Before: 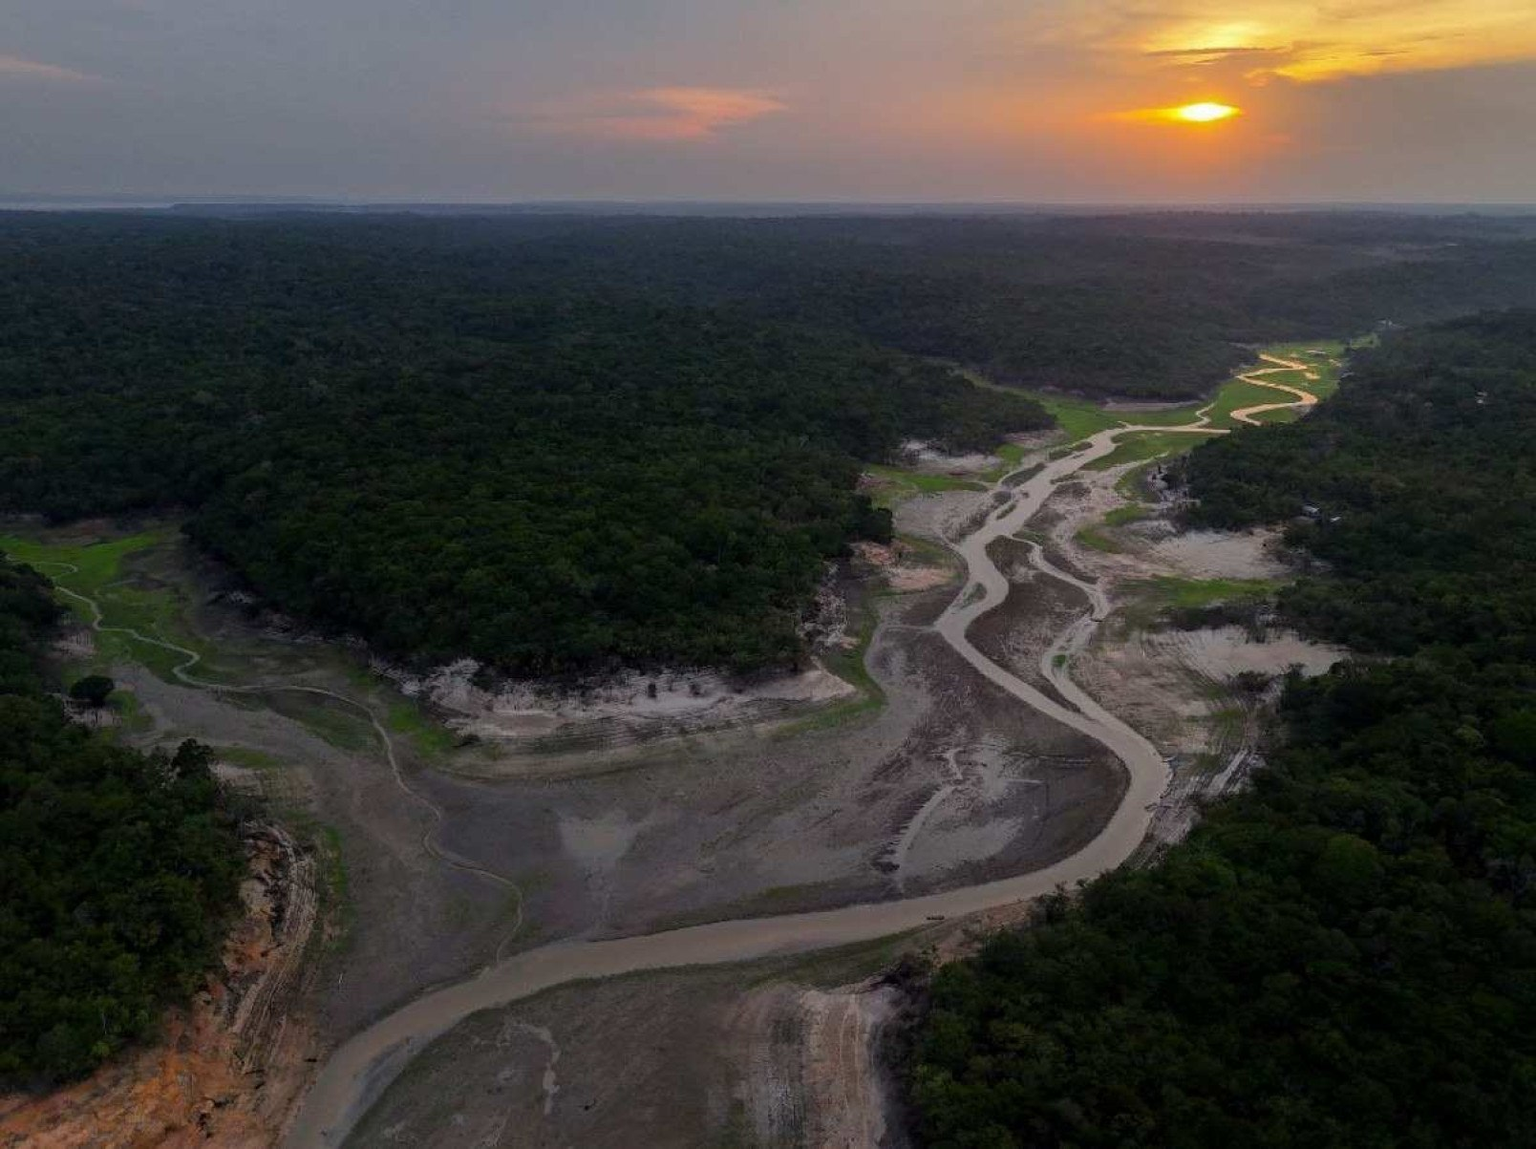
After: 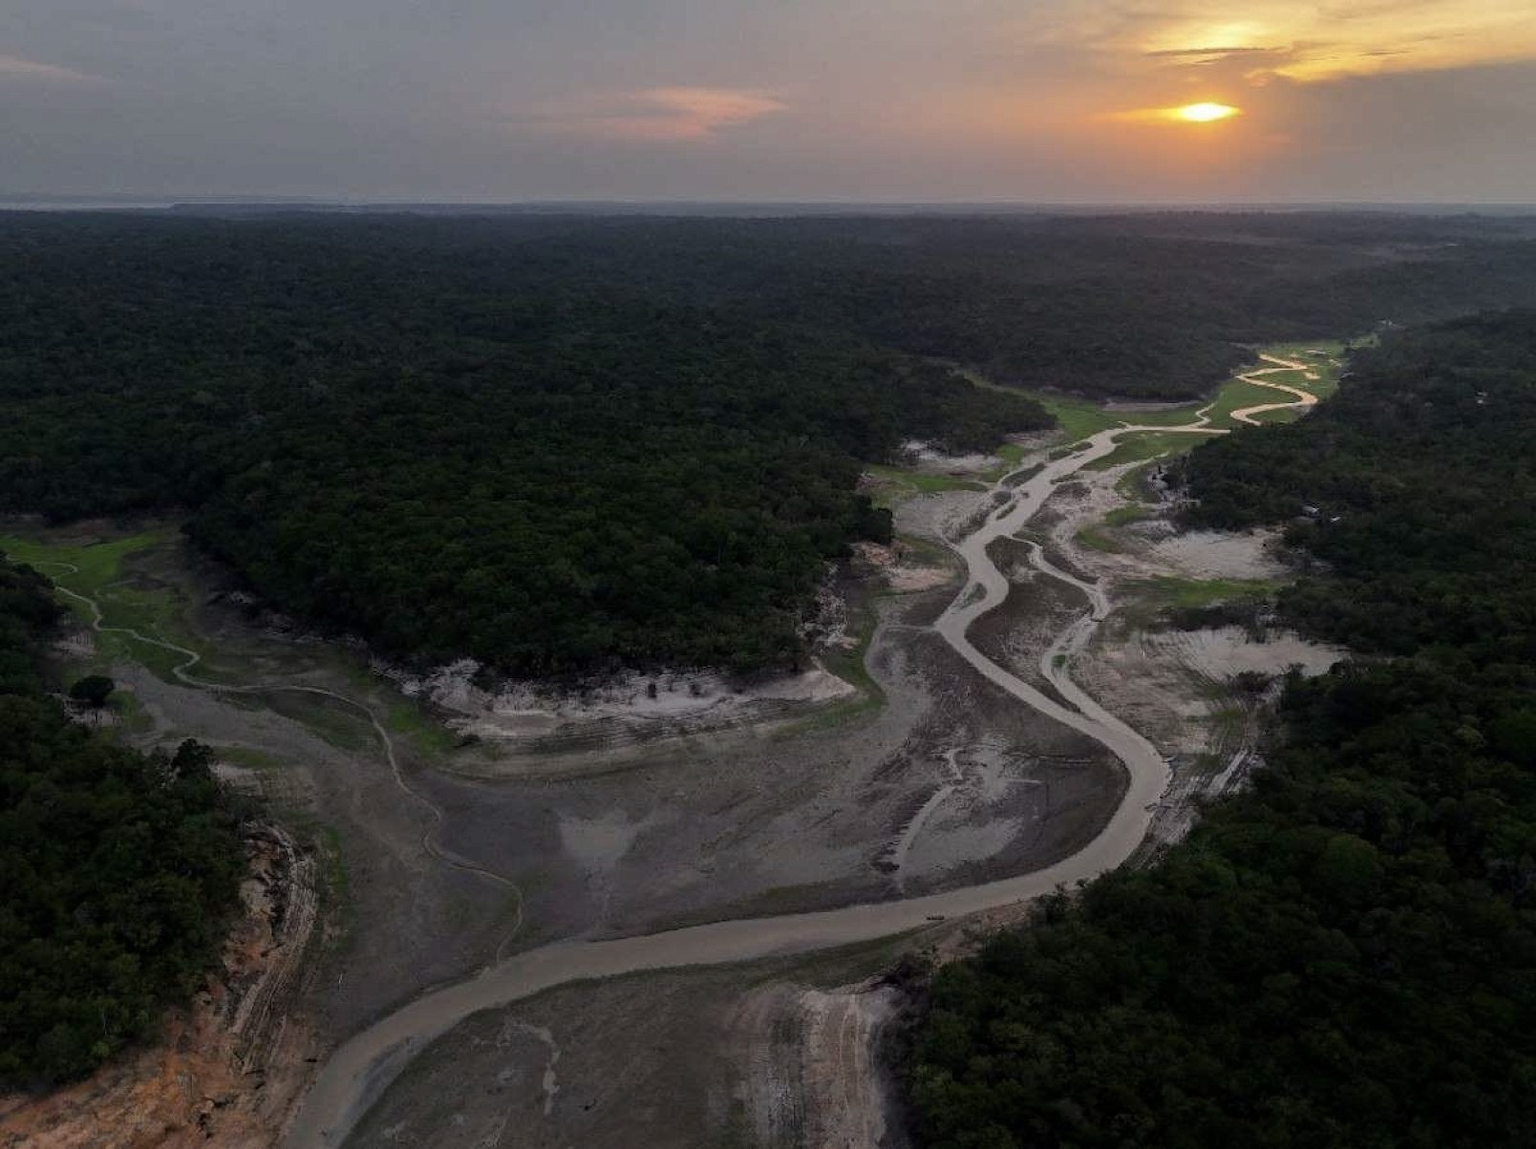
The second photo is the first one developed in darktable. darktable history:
shadows and highlights: shadows 4.1, highlights -17.6, soften with gaussian
contrast brightness saturation: contrast 0.1, saturation -0.3
